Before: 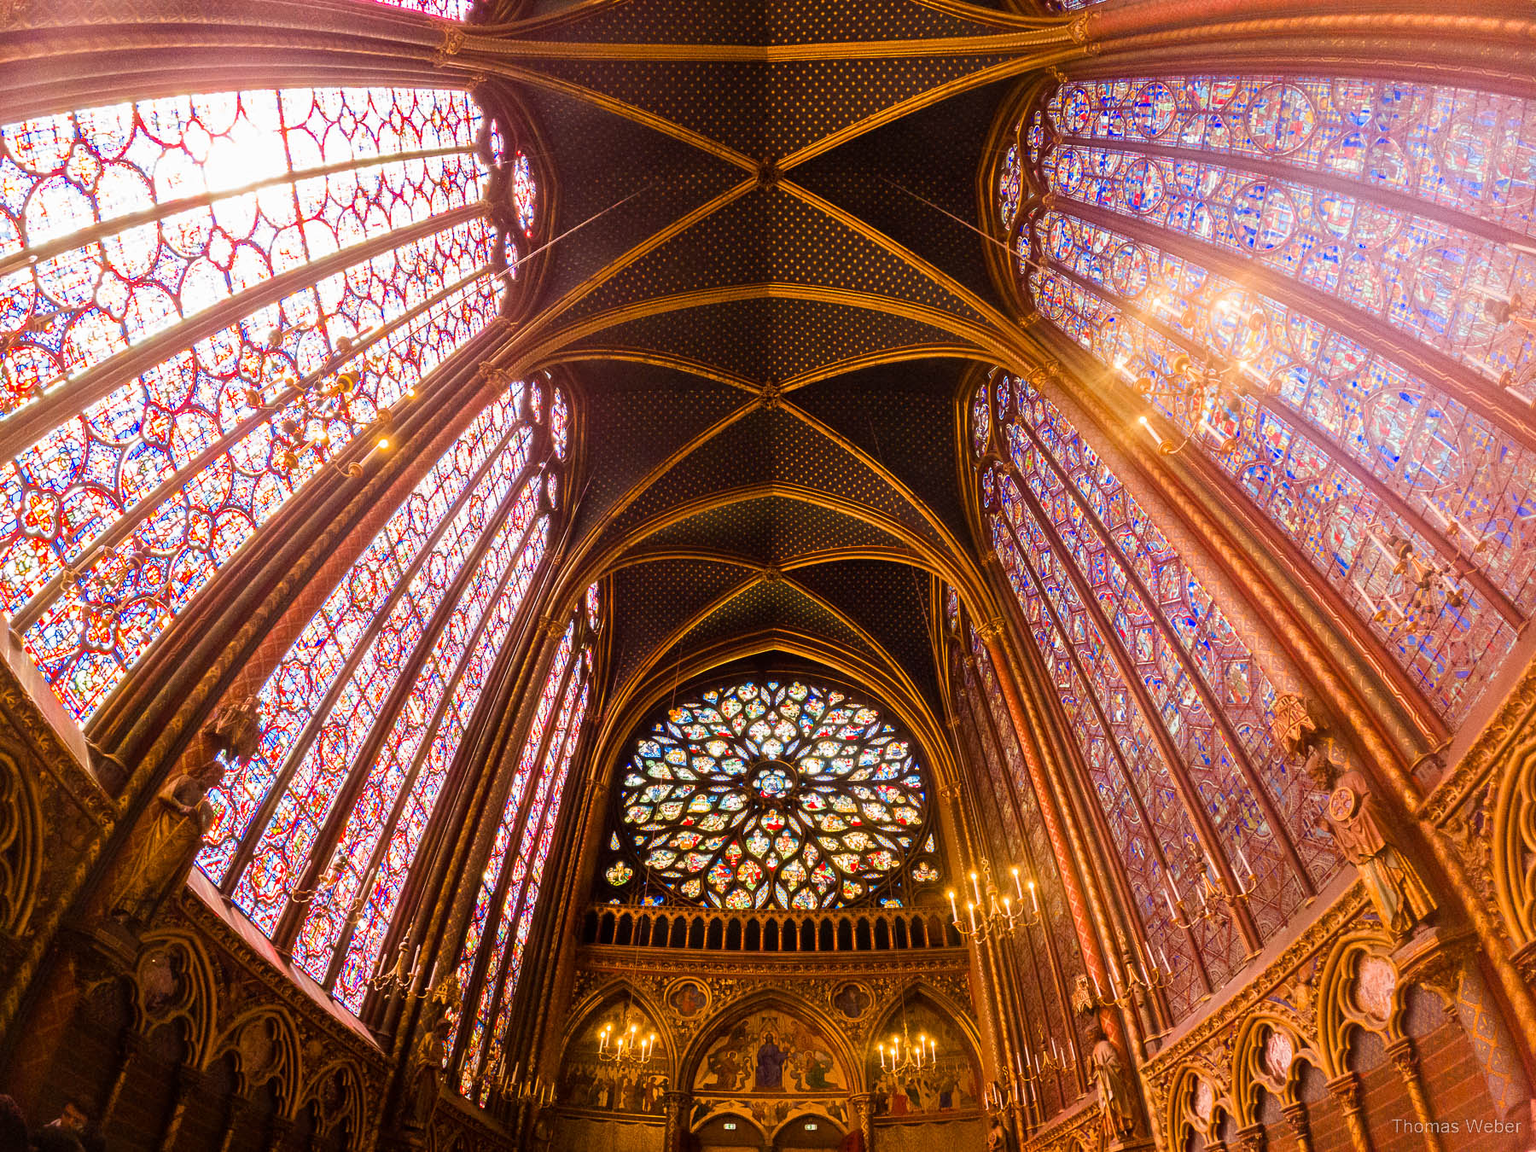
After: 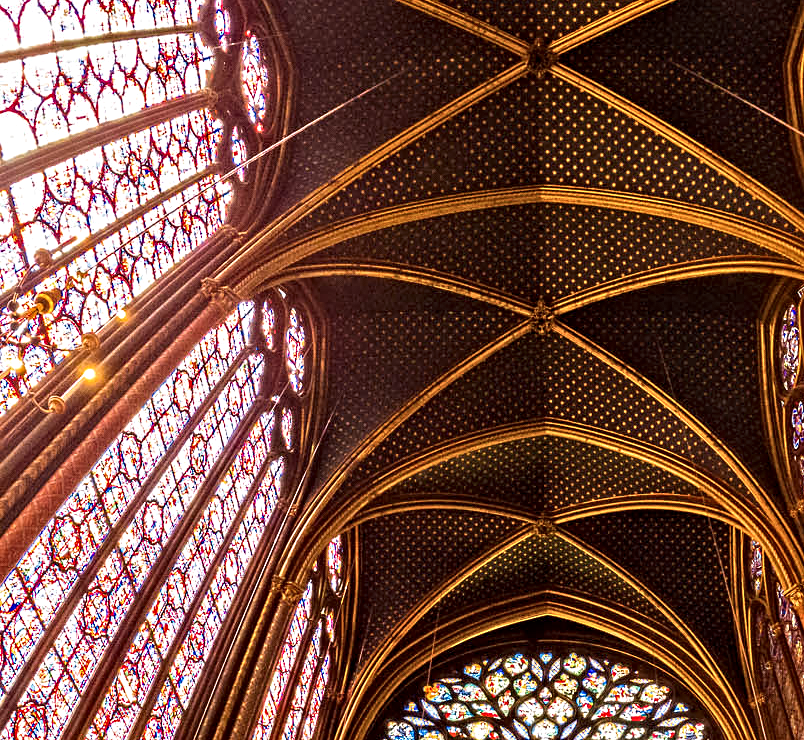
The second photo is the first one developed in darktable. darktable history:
contrast equalizer: octaves 7, y [[0.5, 0.542, 0.583, 0.625, 0.667, 0.708], [0.5 ×6], [0.5 ×6], [0 ×6], [0 ×6]]
crop: left 20.009%, top 10.842%, right 35.293%, bottom 34.293%
